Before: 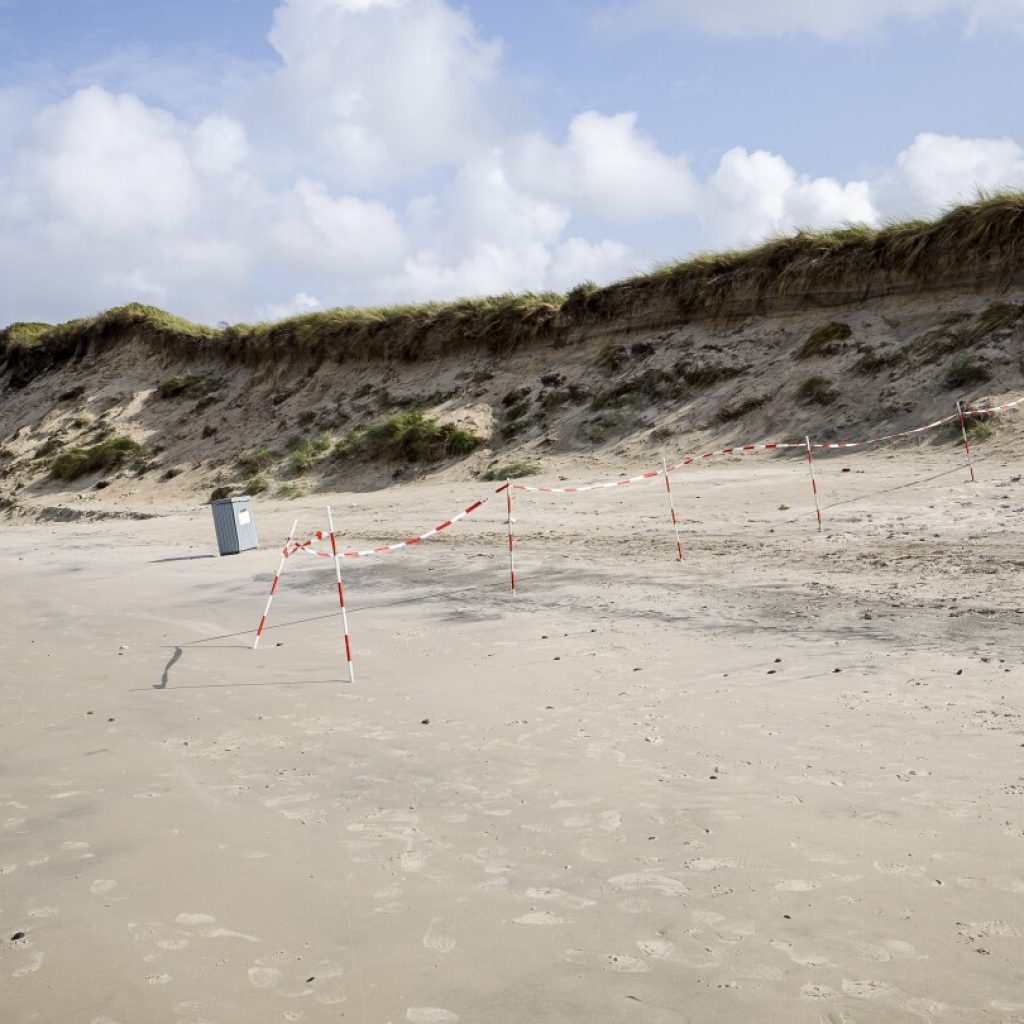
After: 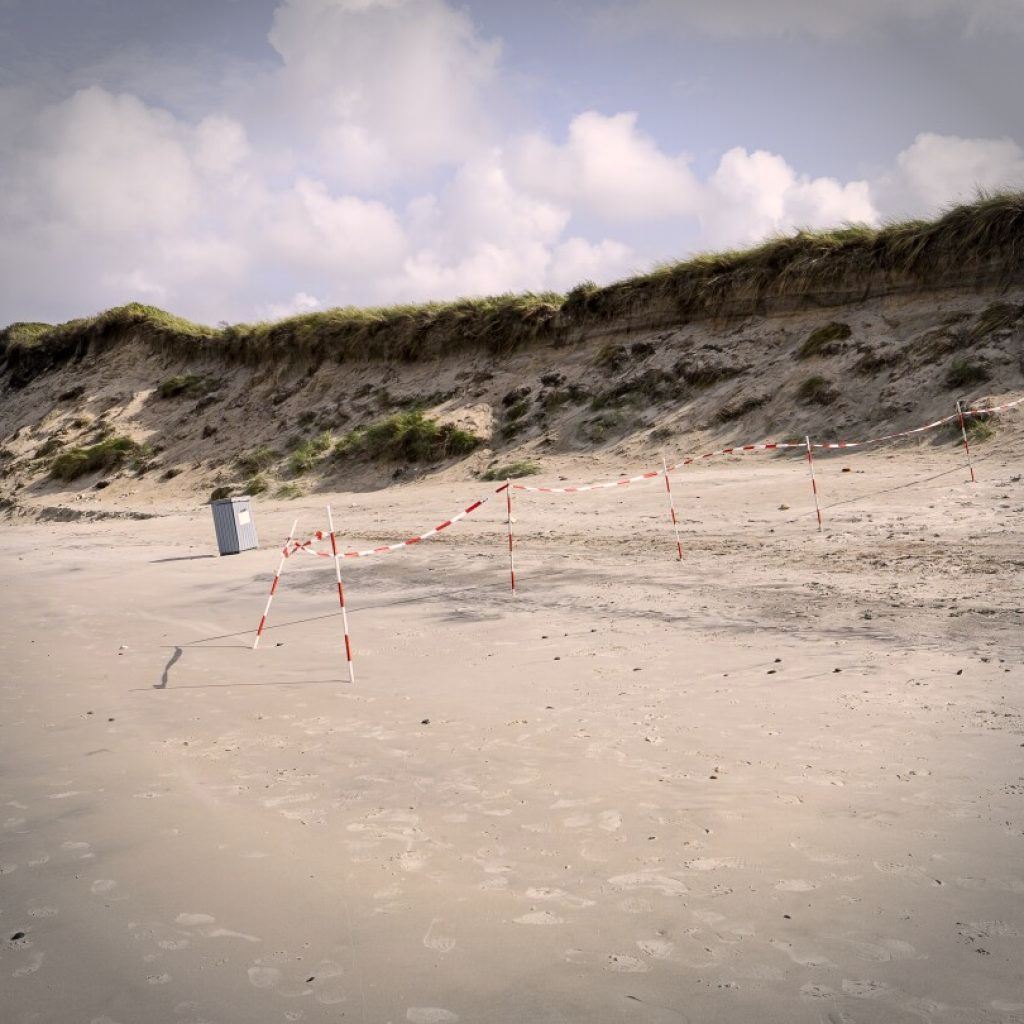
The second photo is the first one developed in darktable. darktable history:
vignetting: fall-off start 89.24%, fall-off radius 44.23%, width/height ratio 1.161, unbound false
color correction: highlights a* 5.88, highlights b* 4.78
